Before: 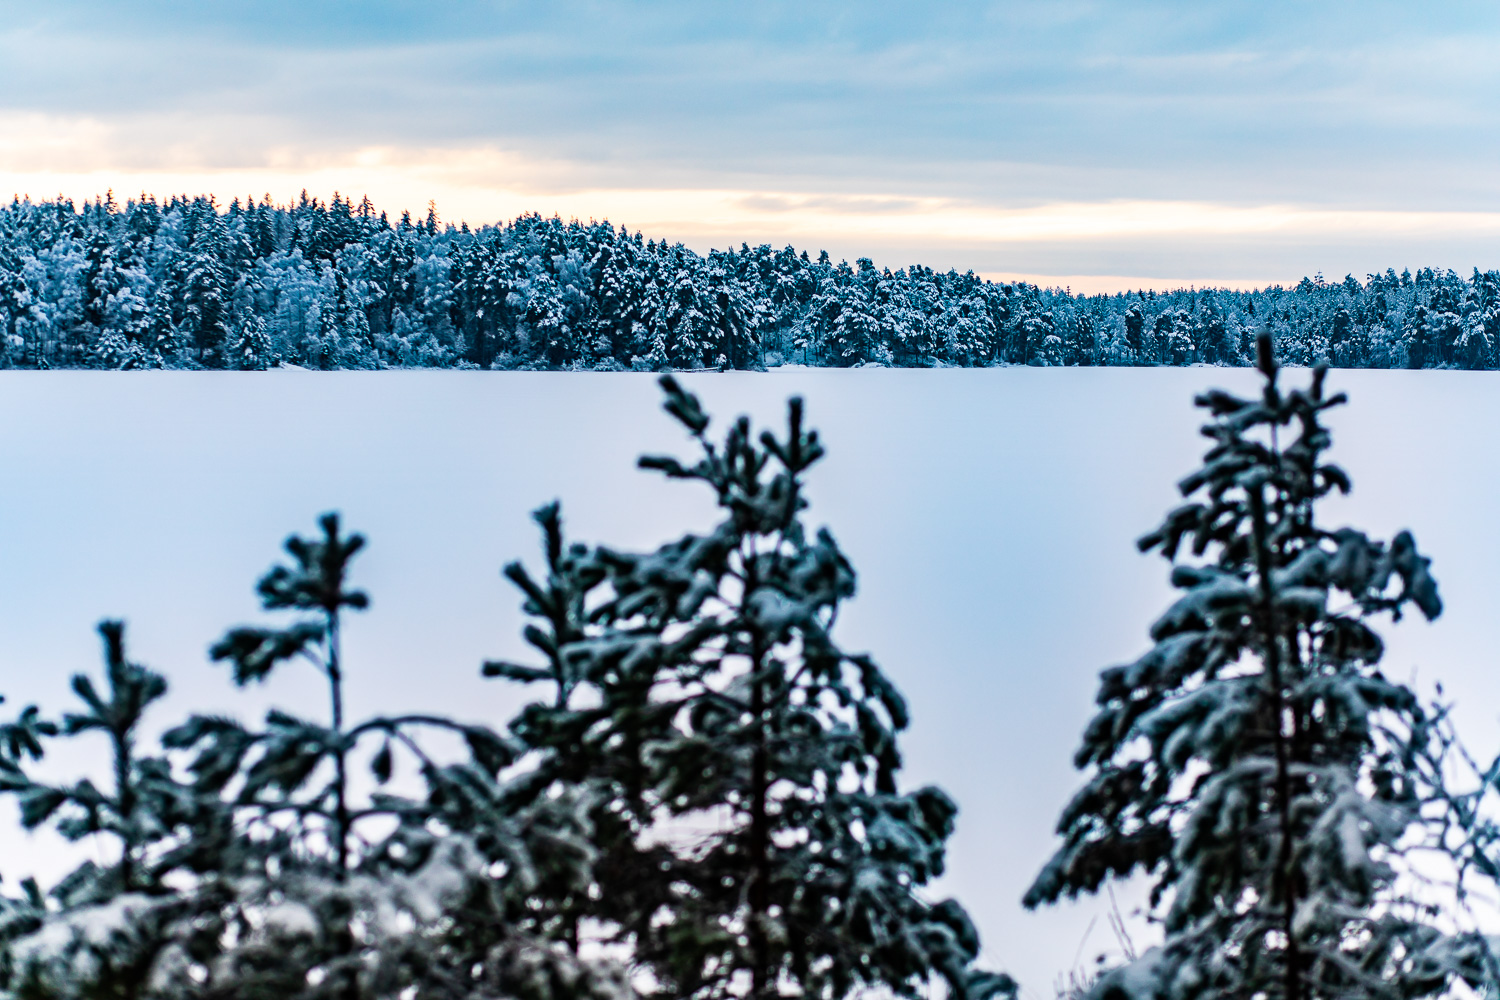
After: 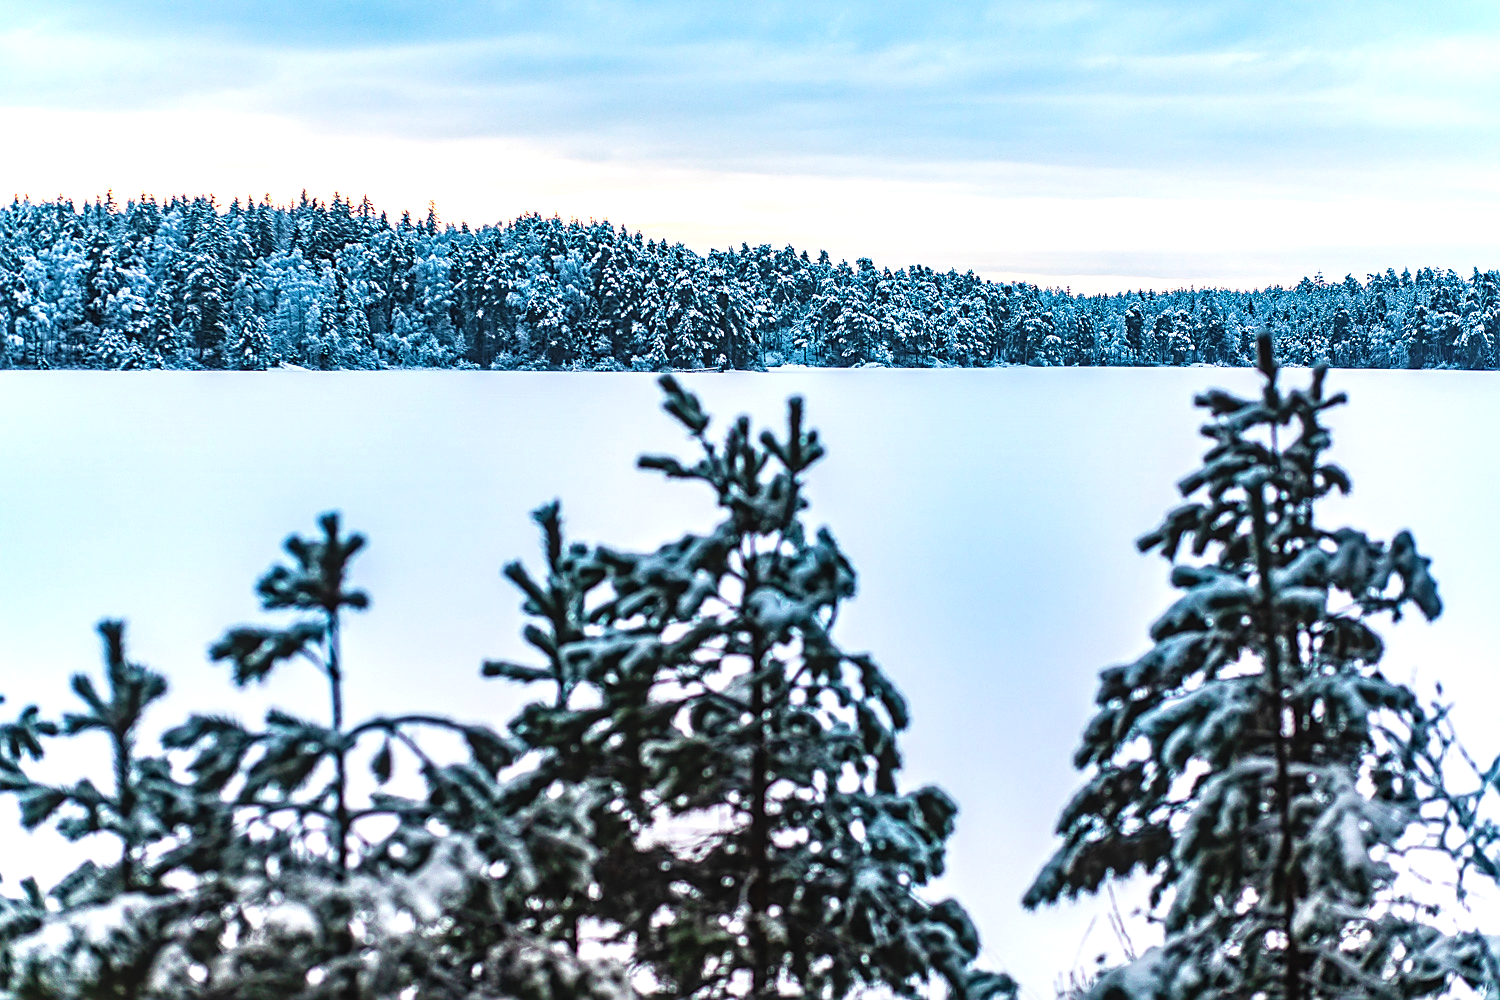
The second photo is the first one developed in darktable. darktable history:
exposure: black level correction -0.002, exposure 0.54 EV, compensate highlight preservation false
sharpen: on, module defaults
local contrast: on, module defaults
